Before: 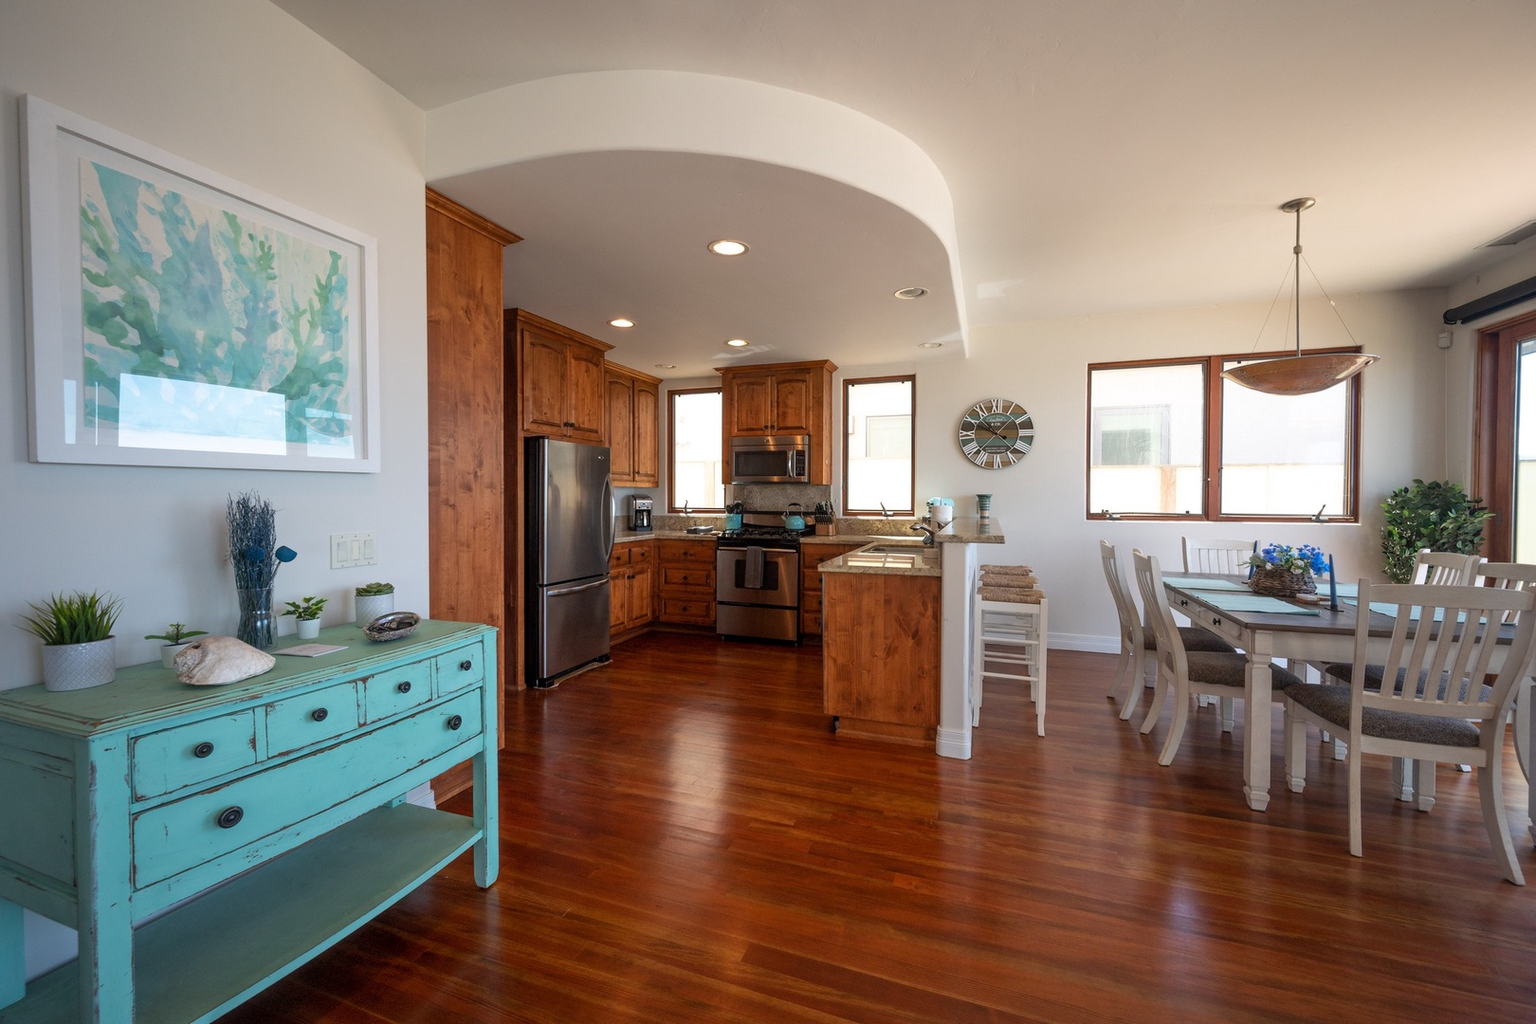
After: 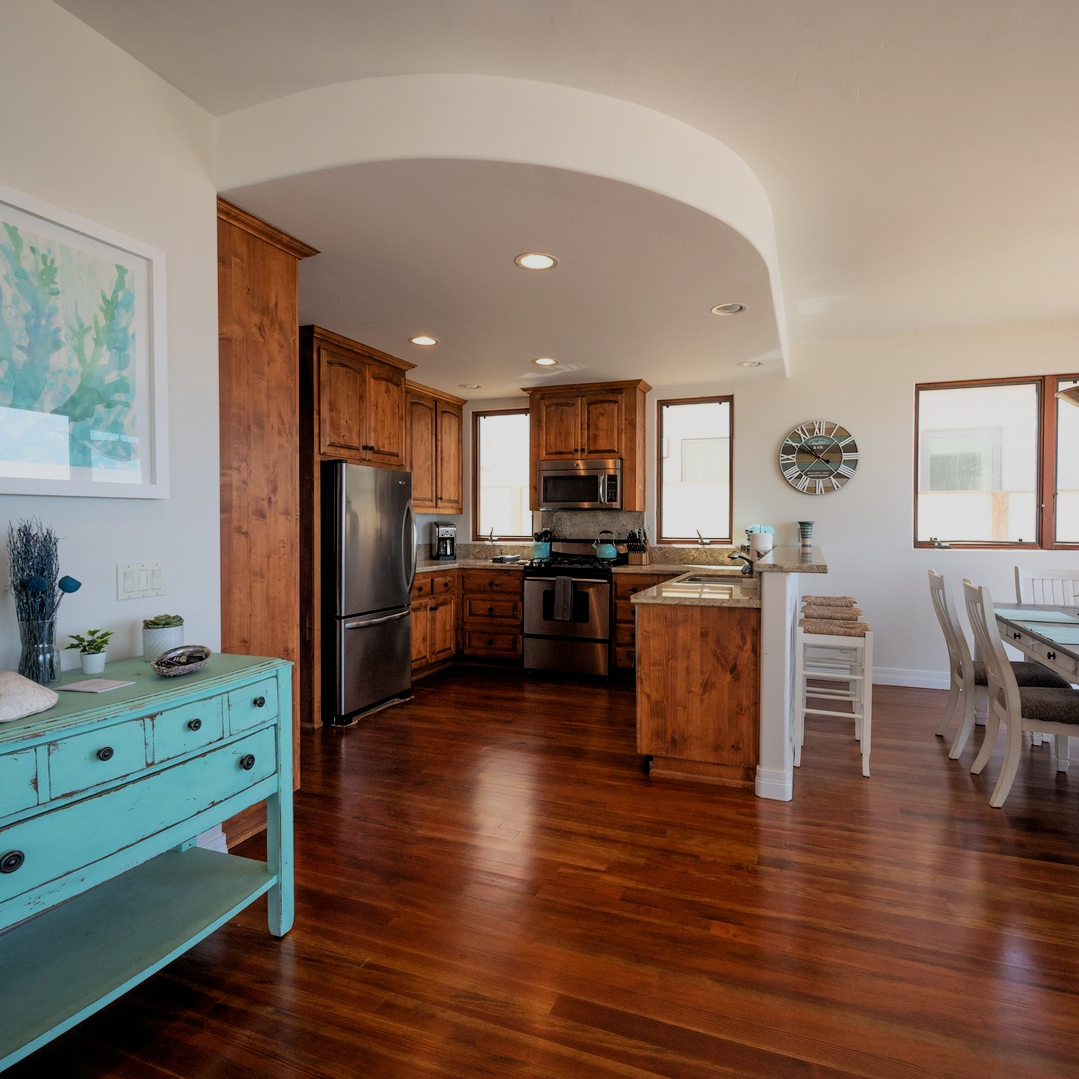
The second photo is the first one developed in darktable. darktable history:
crop and rotate: left 14.377%, right 18.96%
filmic rgb: black relative exposure -7.92 EV, white relative exposure 4.09 EV, hardness 4.06, latitude 51.58%, contrast 1.007, shadows ↔ highlights balance 5.36%, add noise in highlights 0, preserve chrominance luminance Y, color science v3 (2019), use custom middle-gray values true, contrast in highlights soft
